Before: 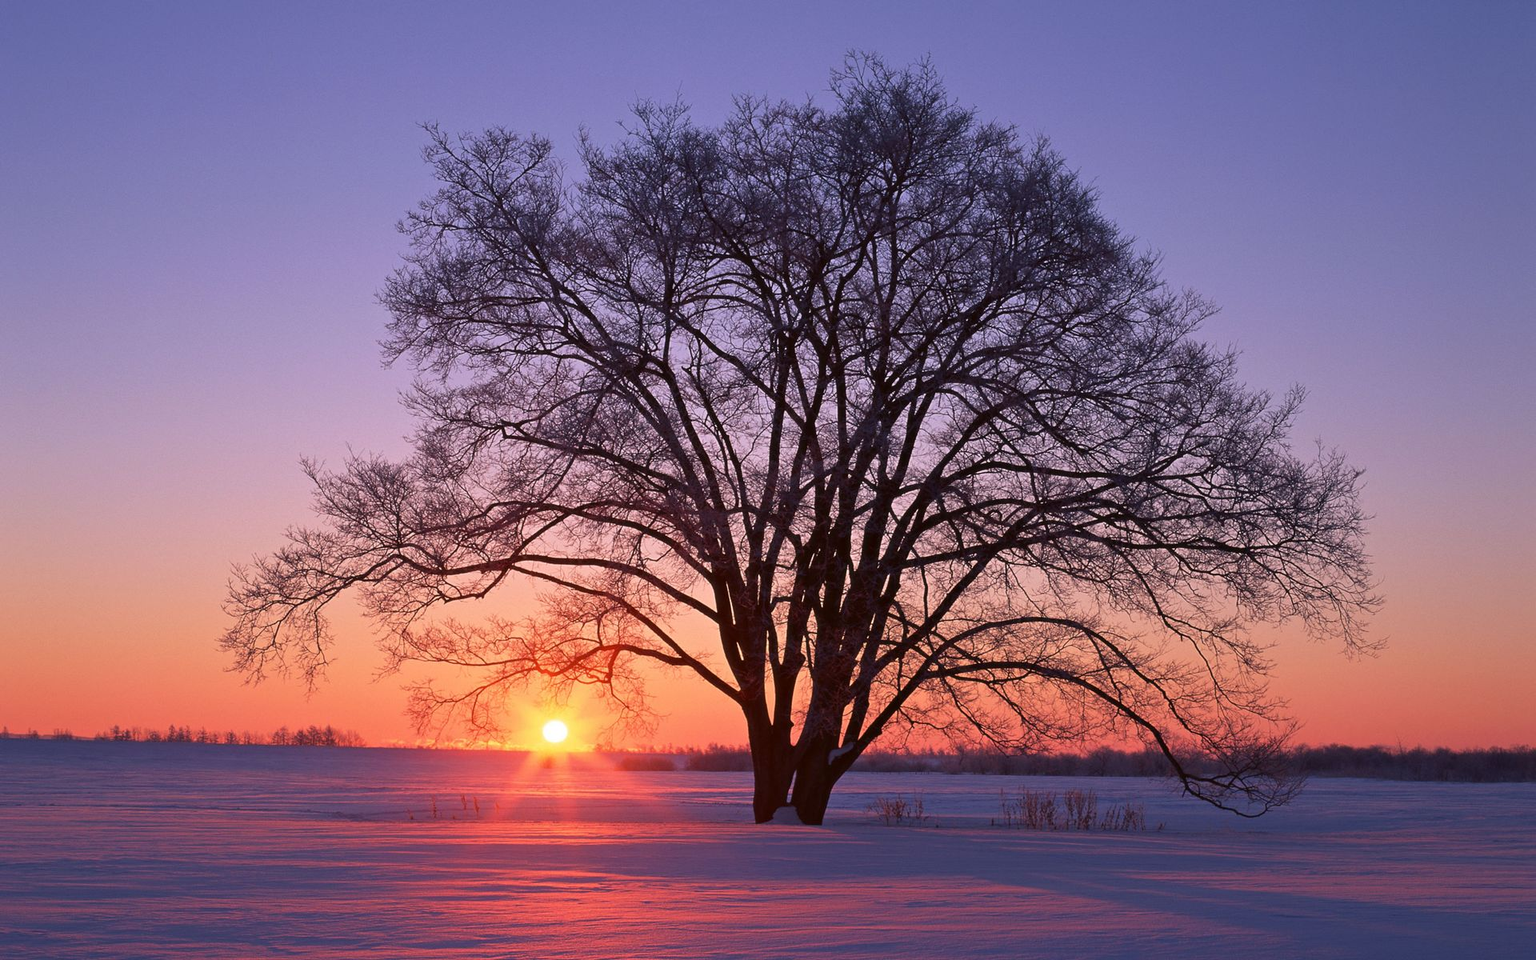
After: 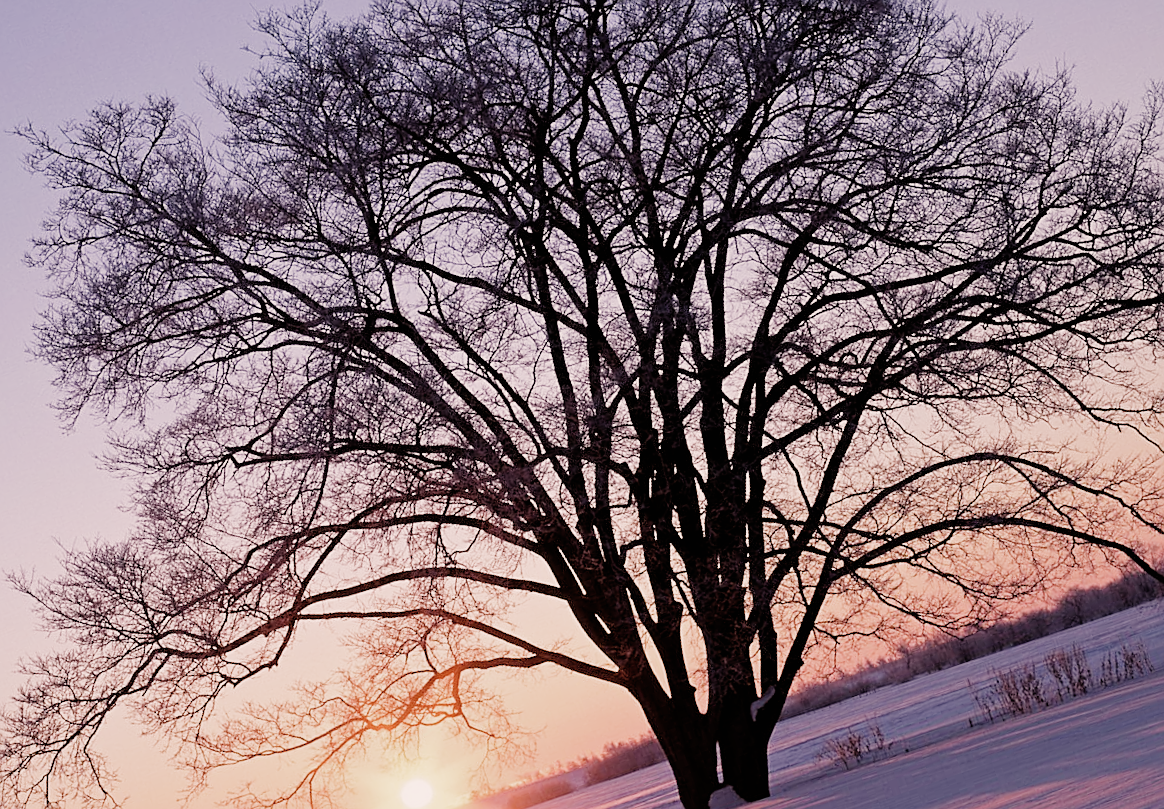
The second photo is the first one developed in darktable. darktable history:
color calibration: gray › normalize channels true, illuminant same as pipeline (D50), adaptation XYZ, x 0.346, y 0.359, temperature 5022.27 K, gamut compression 0.029
exposure: black level correction 0.001, exposure 0.498 EV, compensate highlight preservation false
tone equalizer: -8 EV -0.777 EV, -7 EV -0.714 EV, -6 EV -0.628 EV, -5 EV -0.374 EV, -3 EV 0.385 EV, -2 EV 0.6 EV, -1 EV 0.675 EV, +0 EV 0.731 EV
filmic rgb: black relative exposure -7.09 EV, white relative exposure 5.36 EV, hardness 3.02, preserve chrominance no, color science v3 (2019), use custom middle-gray values true
color correction: highlights a* 5.54, highlights b* 5.18, saturation 0.666
crop and rotate: angle 19°, left 6.776%, right 4.276%, bottom 1.098%
sharpen: on, module defaults
